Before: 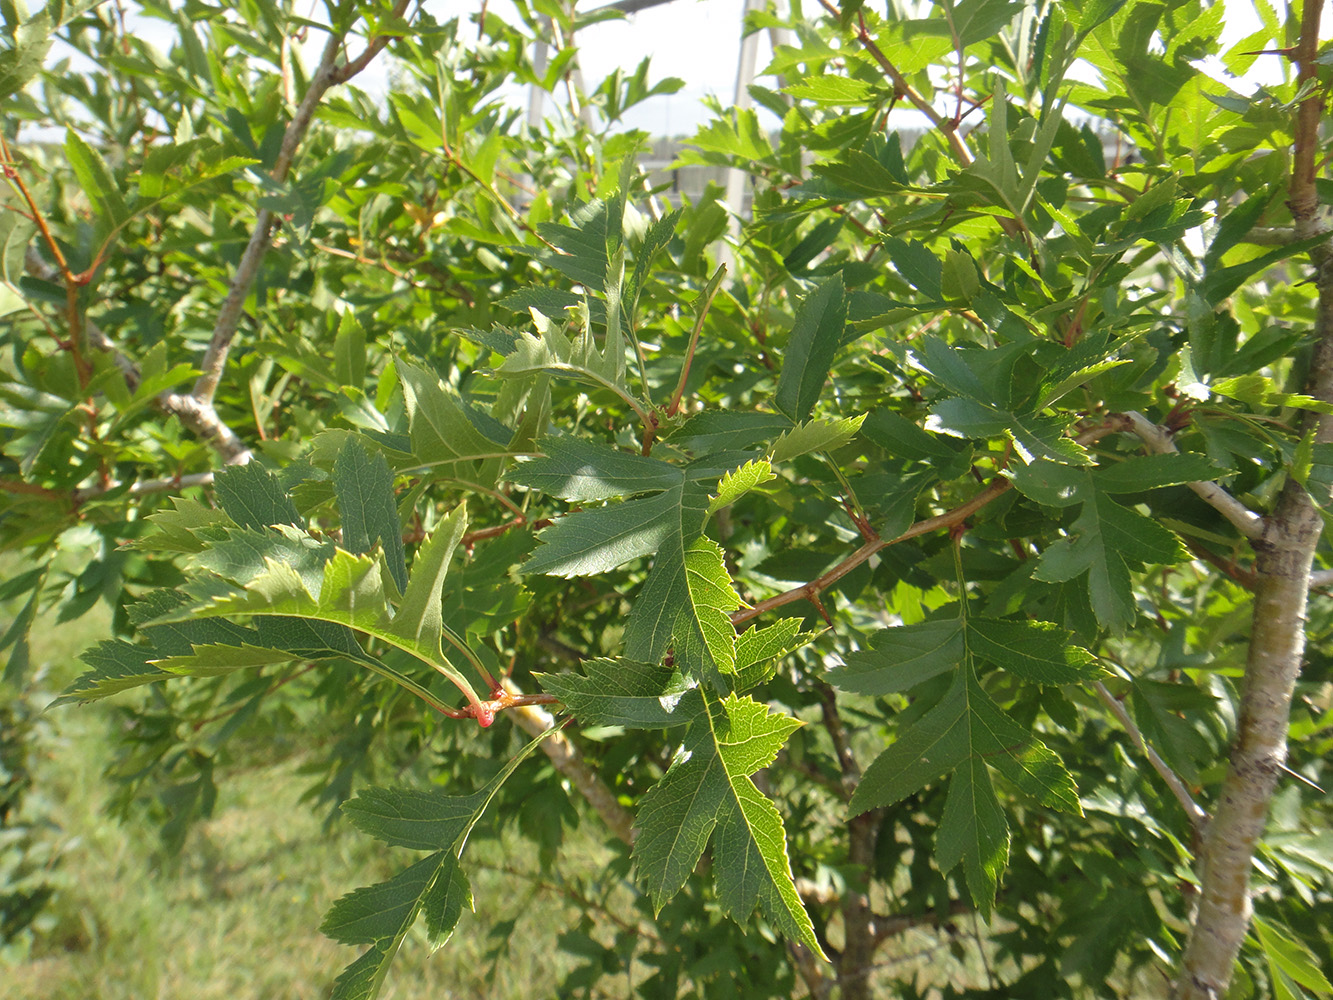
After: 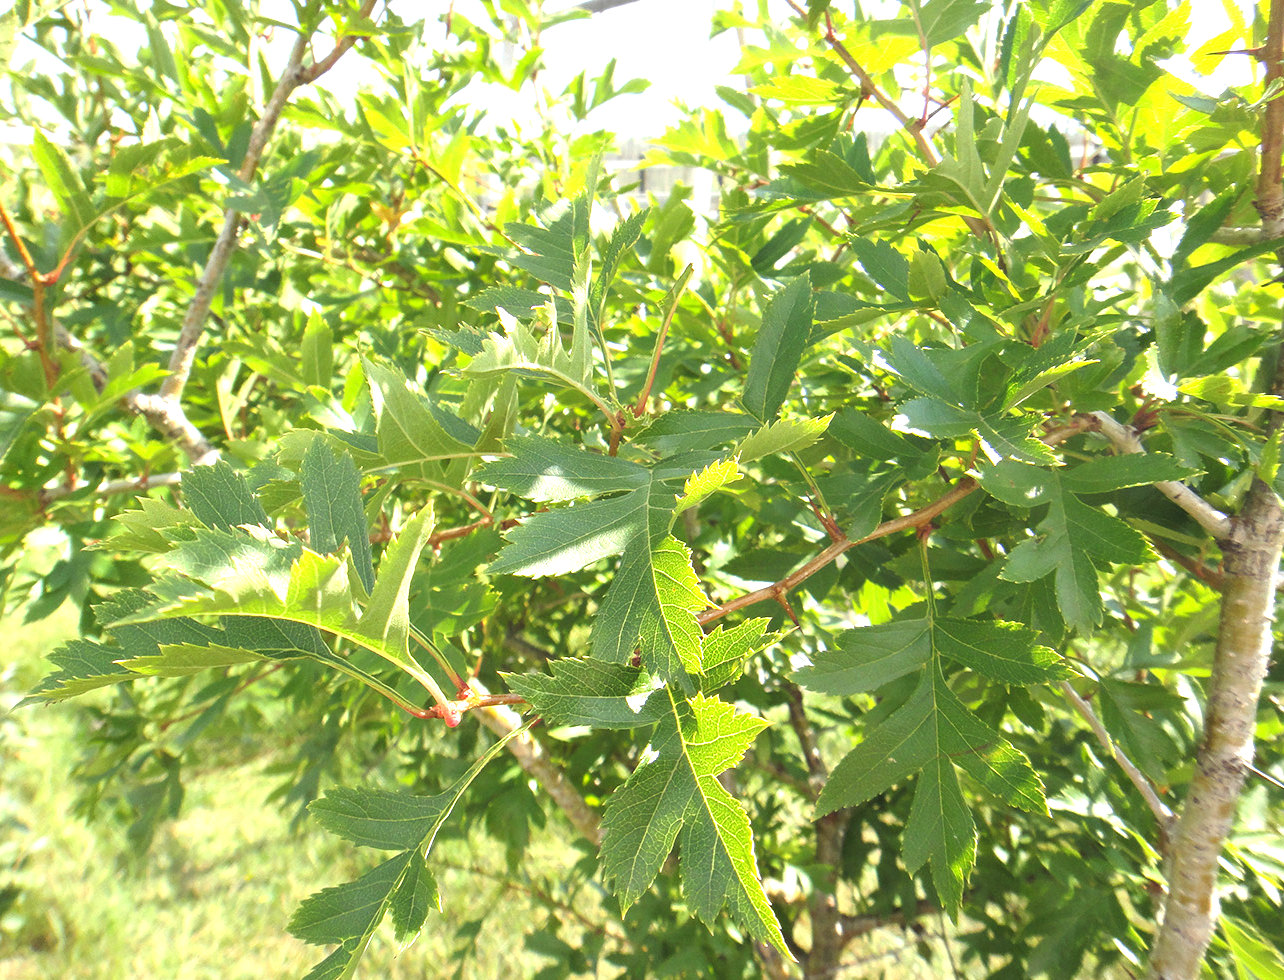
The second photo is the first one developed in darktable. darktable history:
crop and rotate: left 2.512%, right 1.135%, bottom 1.922%
exposure: black level correction 0, exposure 1.199 EV, compensate exposure bias true, compensate highlight preservation false
